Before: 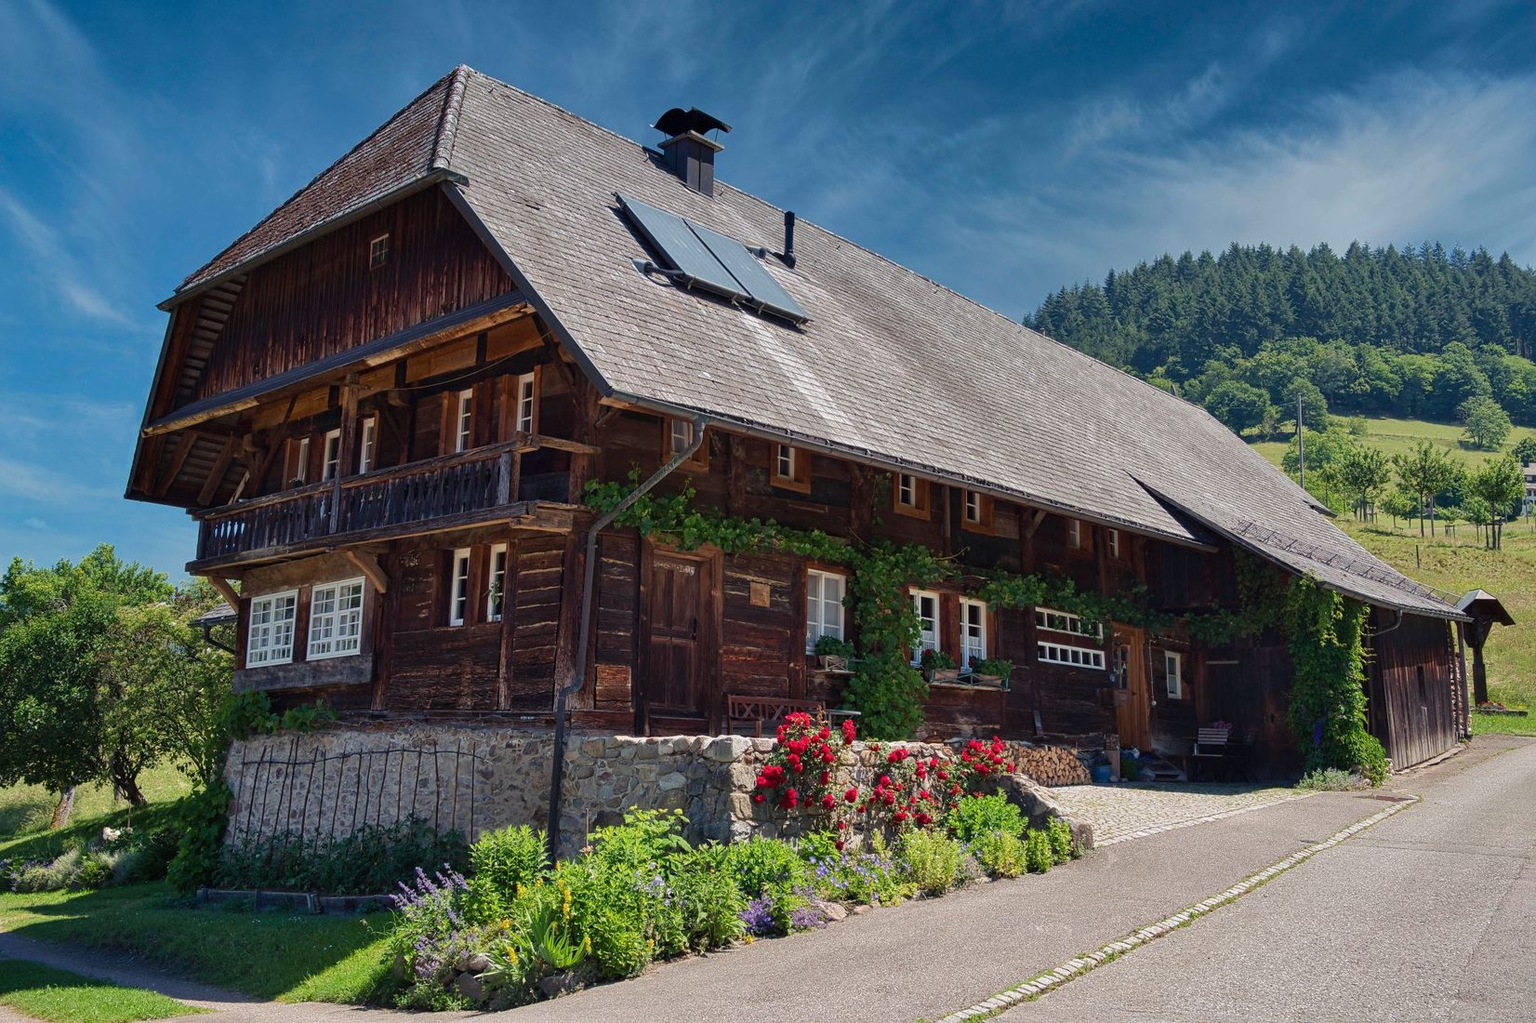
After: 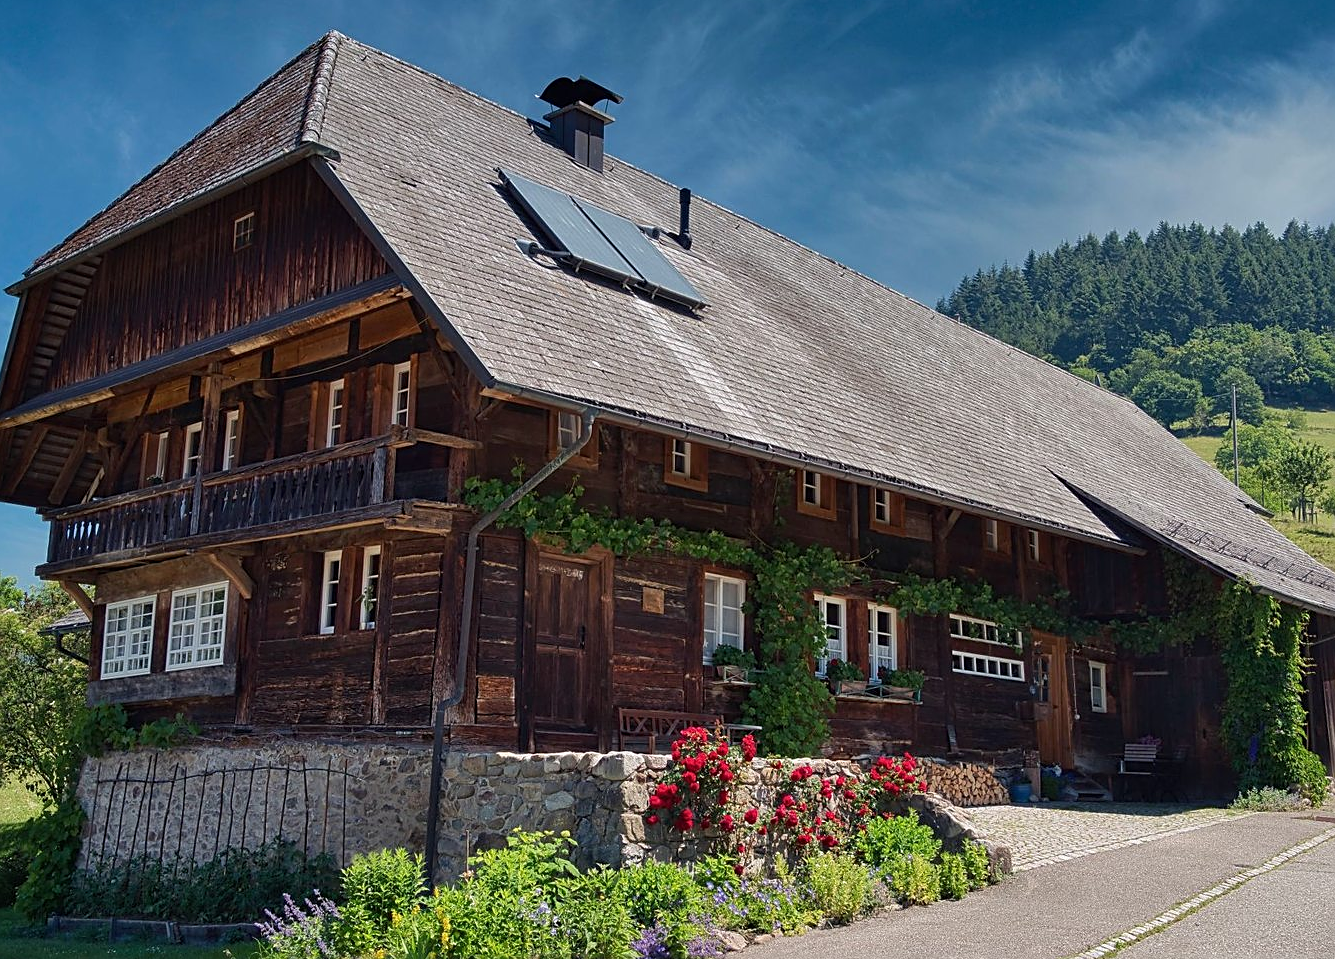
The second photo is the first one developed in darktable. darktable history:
crop: left 9.937%, top 3.576%, right 9.244%, bottom 9.193%
sharpen: on, module defaults
